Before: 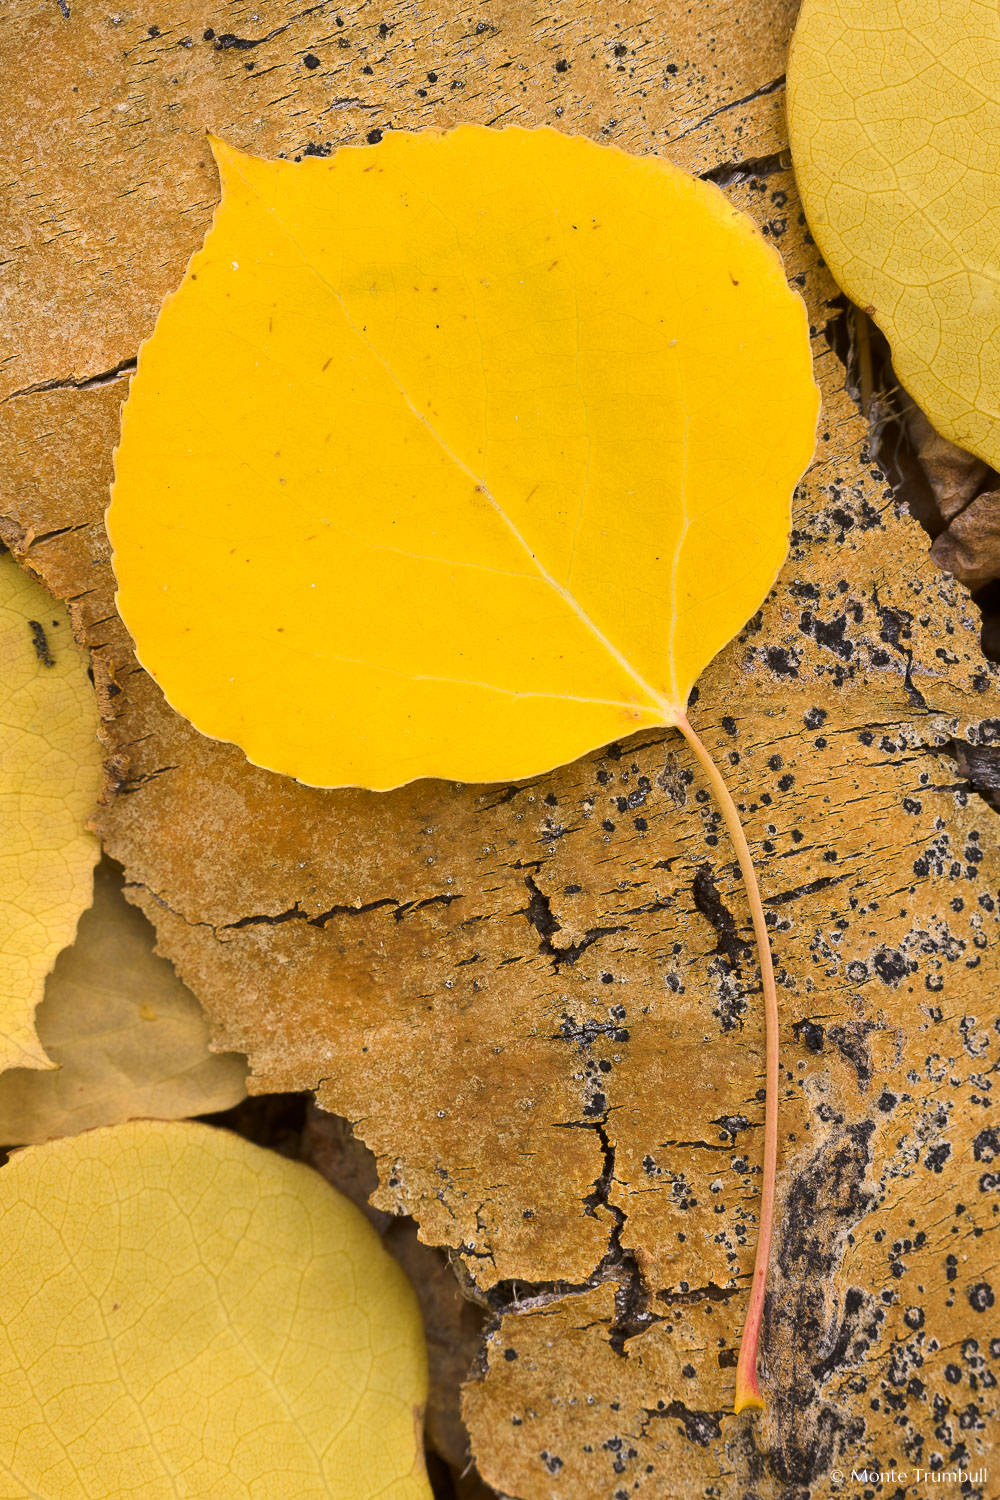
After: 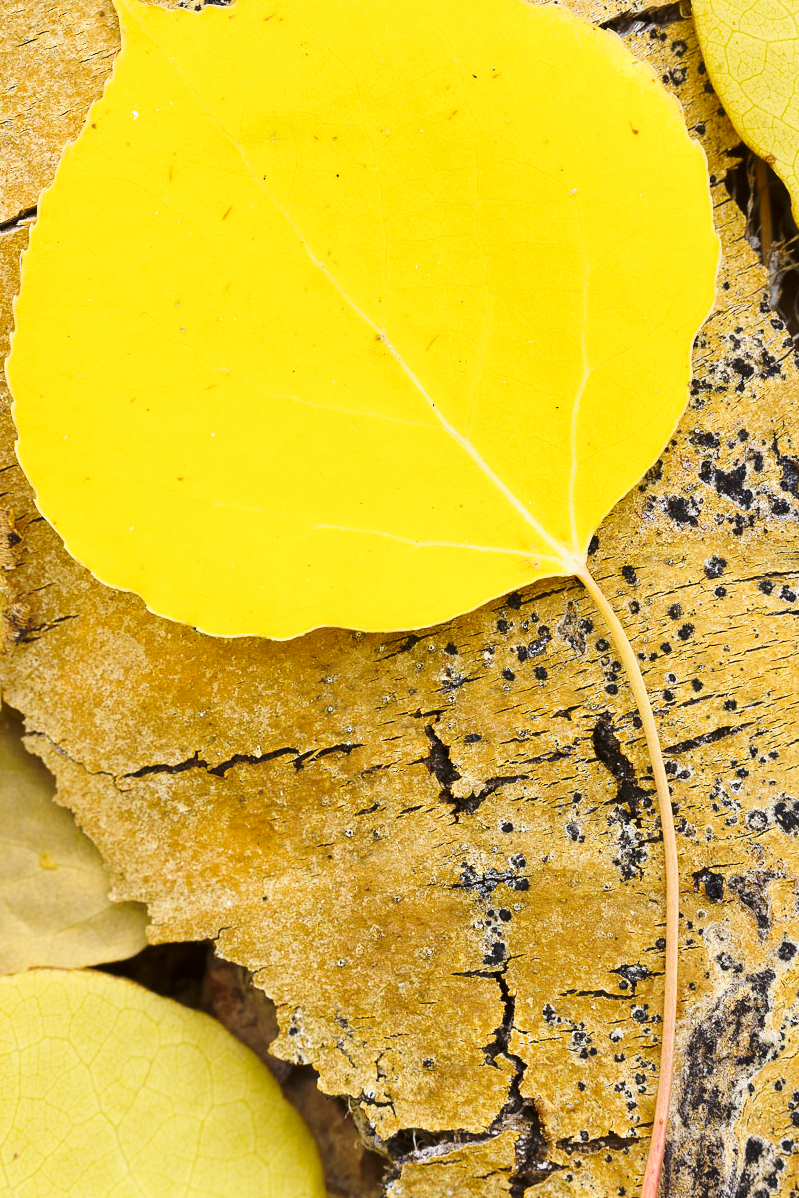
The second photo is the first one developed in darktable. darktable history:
crop and rotate: left 10.071%, top 10.071%, right 10.02%, bottom 10.02%
white balance: red 0.925, blue 1.046
base curve: curves: ch0 [(0, 0) (0.028, 0.03) (0.121, 0.232) (0.46, 0.748) (0.859, 0.968) (1, 1)], preserve colors none
